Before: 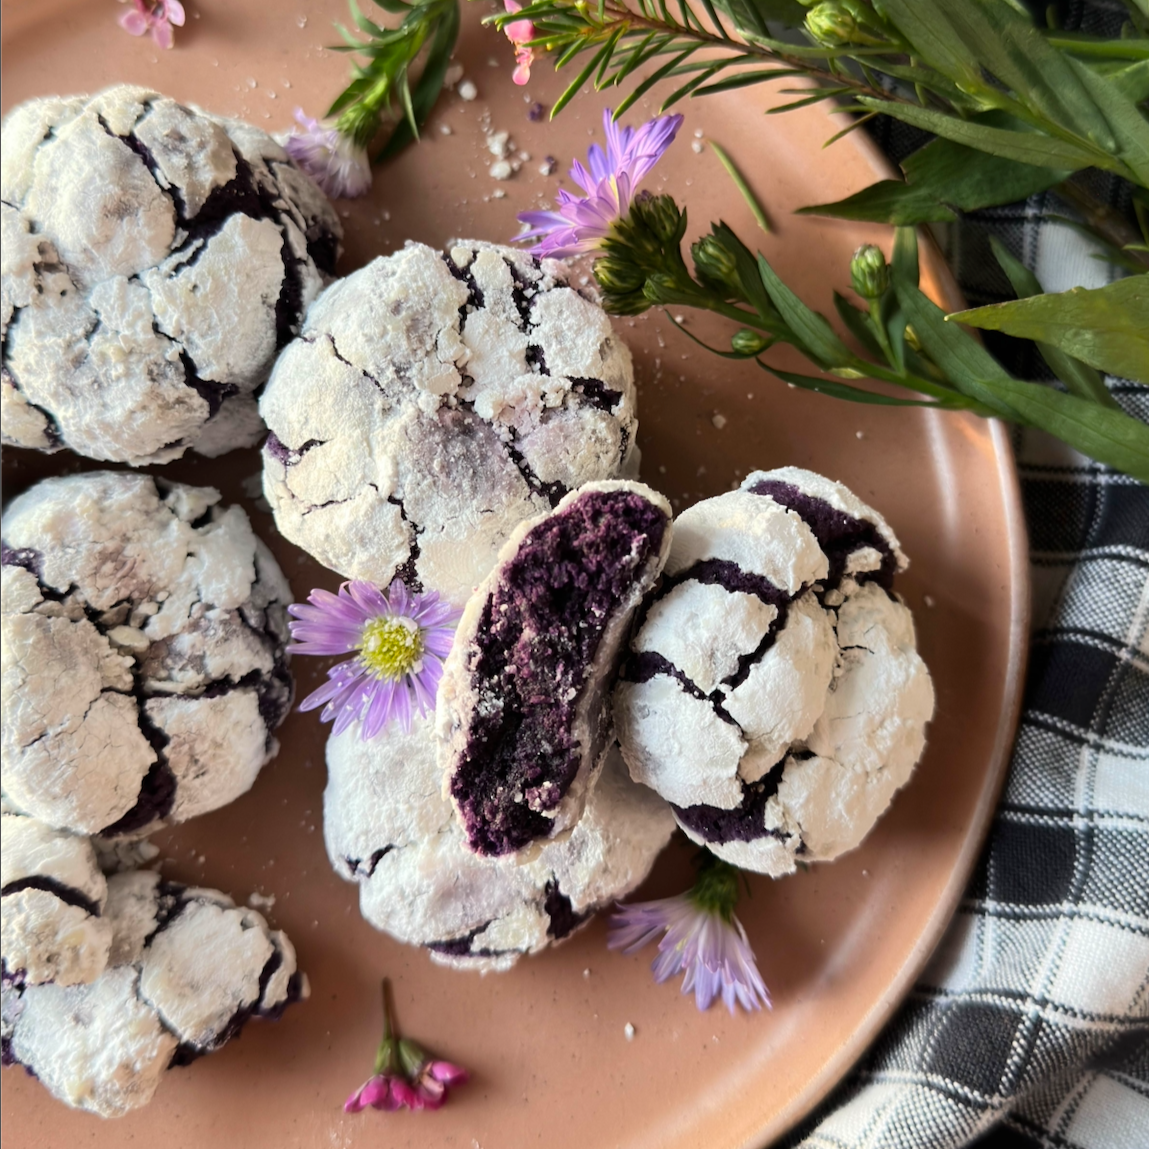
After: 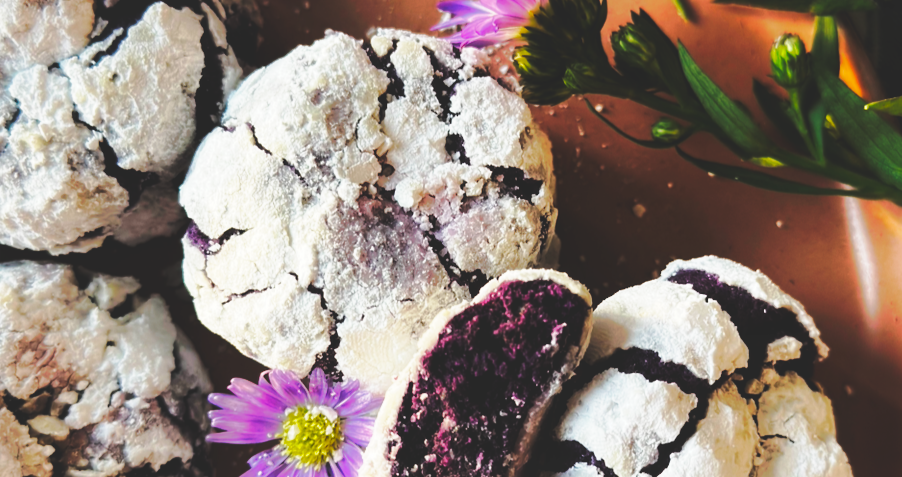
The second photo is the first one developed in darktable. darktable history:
tone curve: curves: ch0 [(0, 0) (0.003, 0.006) (0.011, 0.011) (0.025, 0.02) (0.044, 0.032) (0.069, 0.035) (0.1, 0.046) (0.136, 0.063) (0.177, 0.089) (0.224, 0.12) (0.277, 0.16) (0.335, 0.206) (0.399, 0.268) (0.468, 0.359) (0.543, 0.466) (0.623, 0.582) (0.709, 0.722) (0.801, 0.808) (0.898, 0.886) (1, 1)], preserve colors none
base curve: curves: ch0 [(0, 0.036) (0.007, 0.037) (0.604, 0.887) (1, 1)], preserve colors none
shadows and highlights: shadows 40, highlights -60
crop: left 7.036%, top 18.398%, right 14.379%, bottom 40.043%
